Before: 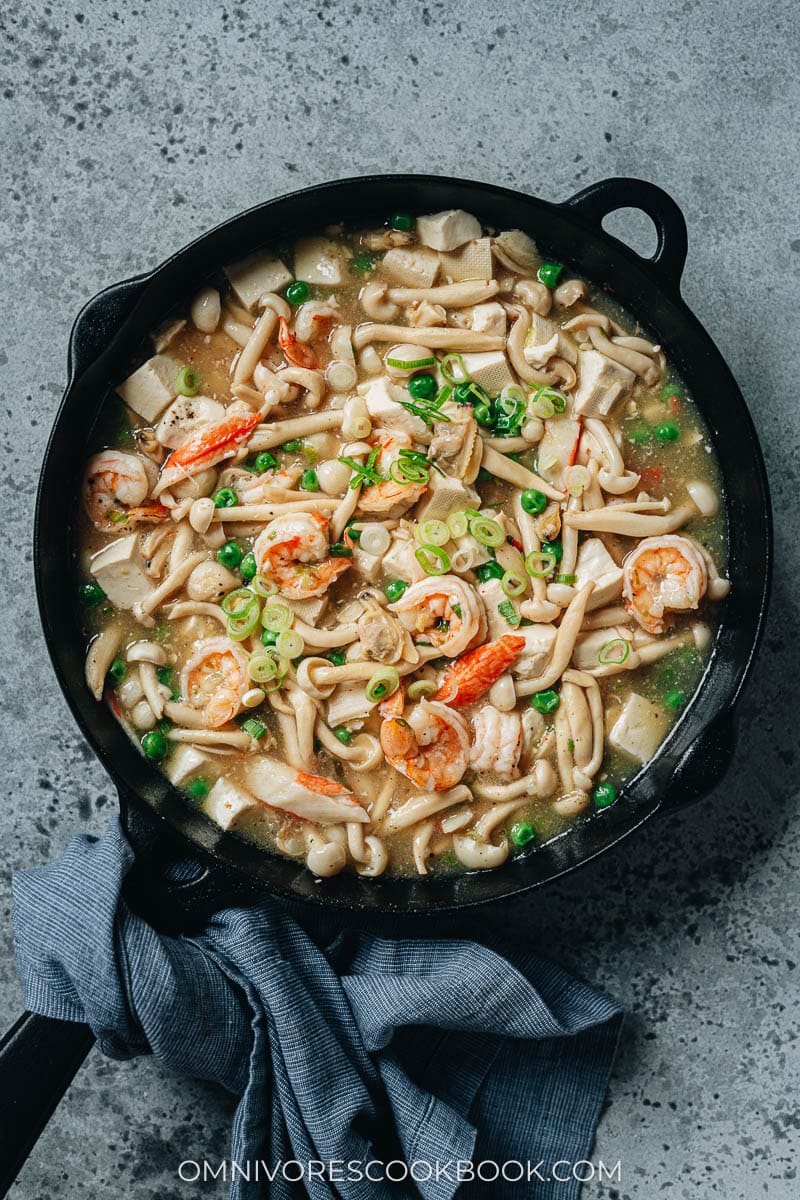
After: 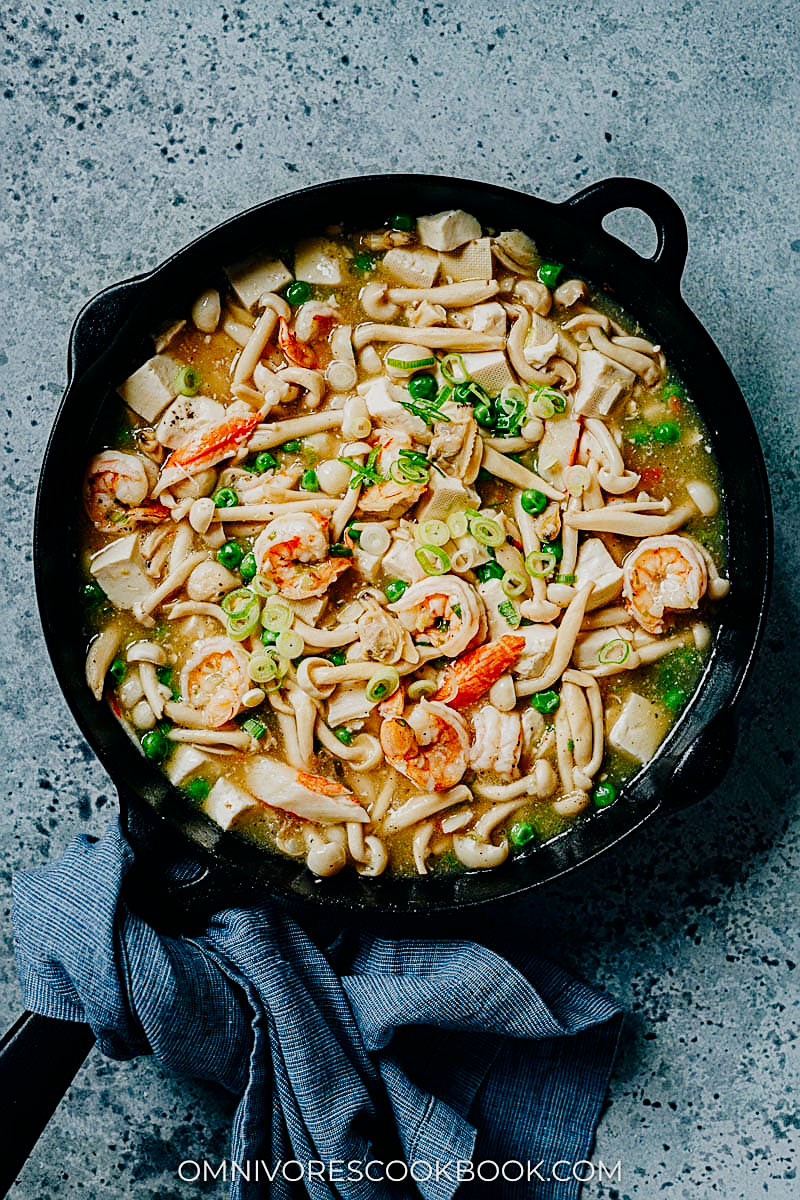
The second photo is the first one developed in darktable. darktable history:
color balance rgb: linear chroma grading › global chroma 8.676%, perceptual saturation grading › global saturation 20%, perceptual saturation grading › highlights -49.161%, perceptual saturation grading › shadows 24.371%, global vibrance 22.386%
haze removal: compatibility mode true, adaptive false
sharpen: on, module defaults
tone curve: curves: ch0 [(0, 0) (0.049, 0.01) (0.154, 0.081) (0.491, 0.519) (0.748, 0.765) (1, 0.919)]; ch1 [(0, 0) (0.172, 0.123) (0.317, 0.272) (0.391, 0.424) (0.499, 0.497) (0.531, 0.541) (0.615, 0.608) (0.741, 0.783) (1, 1)]; ch2 [(0, 0) (0.411, 0.424) (0.483, 0.478) (0.546, 0.532) (0.652, 0.633) (1, 1)], preserve colors none
